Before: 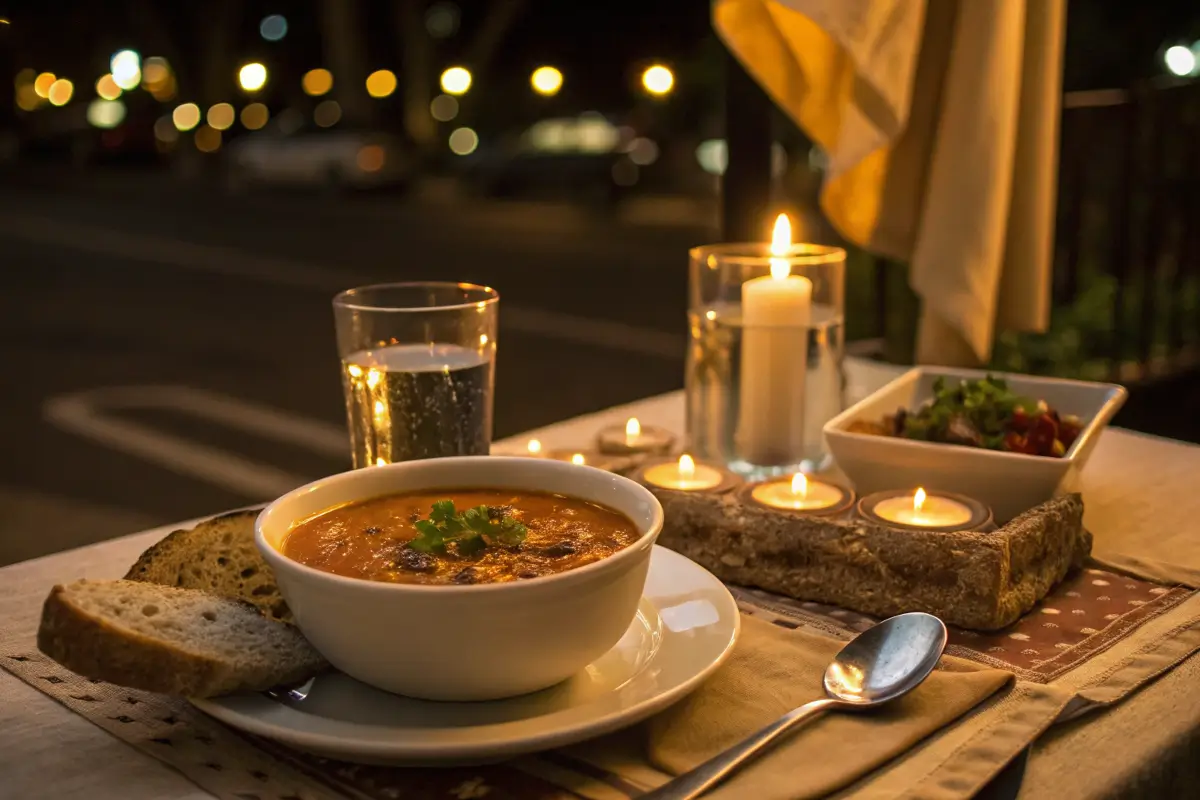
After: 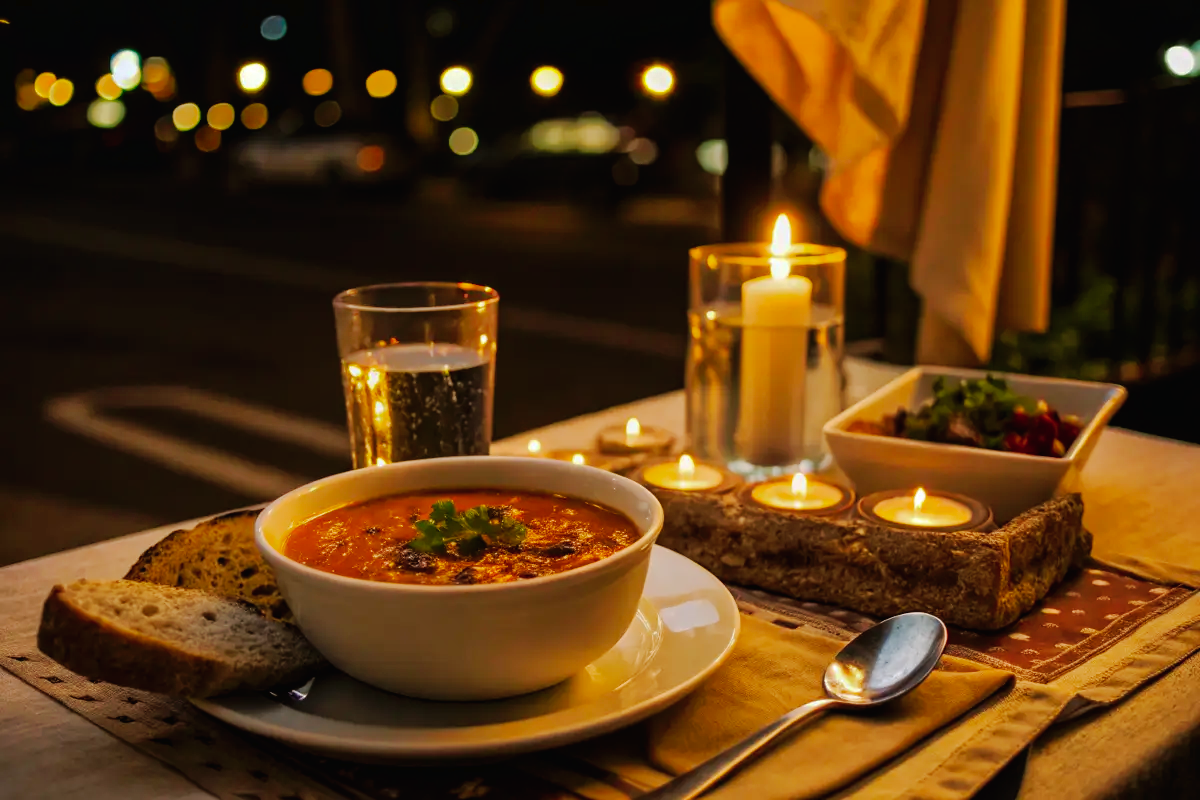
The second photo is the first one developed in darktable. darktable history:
shadows and highlights: on, module defaults
tone curve: curves: ch0 [(0, 0) (0.003, 0.007) (0.011, 0.008) (0.025, 0.007) (0.044, 0.009) (0.069, 0.012) (0.1, 0.02) (0.136, 0.035) (0.177, 0.06) (0.224, 0.104) (0.277, 0.16) (0.335, 0.228) (0.399, 0.308) (0.468, 0.418) (0.543, 0.525) (0.623, 0.635) (0.709, 0.723) (0.801, 0.802) (0.898, 0.889) (1, 1)], preserve colors none
